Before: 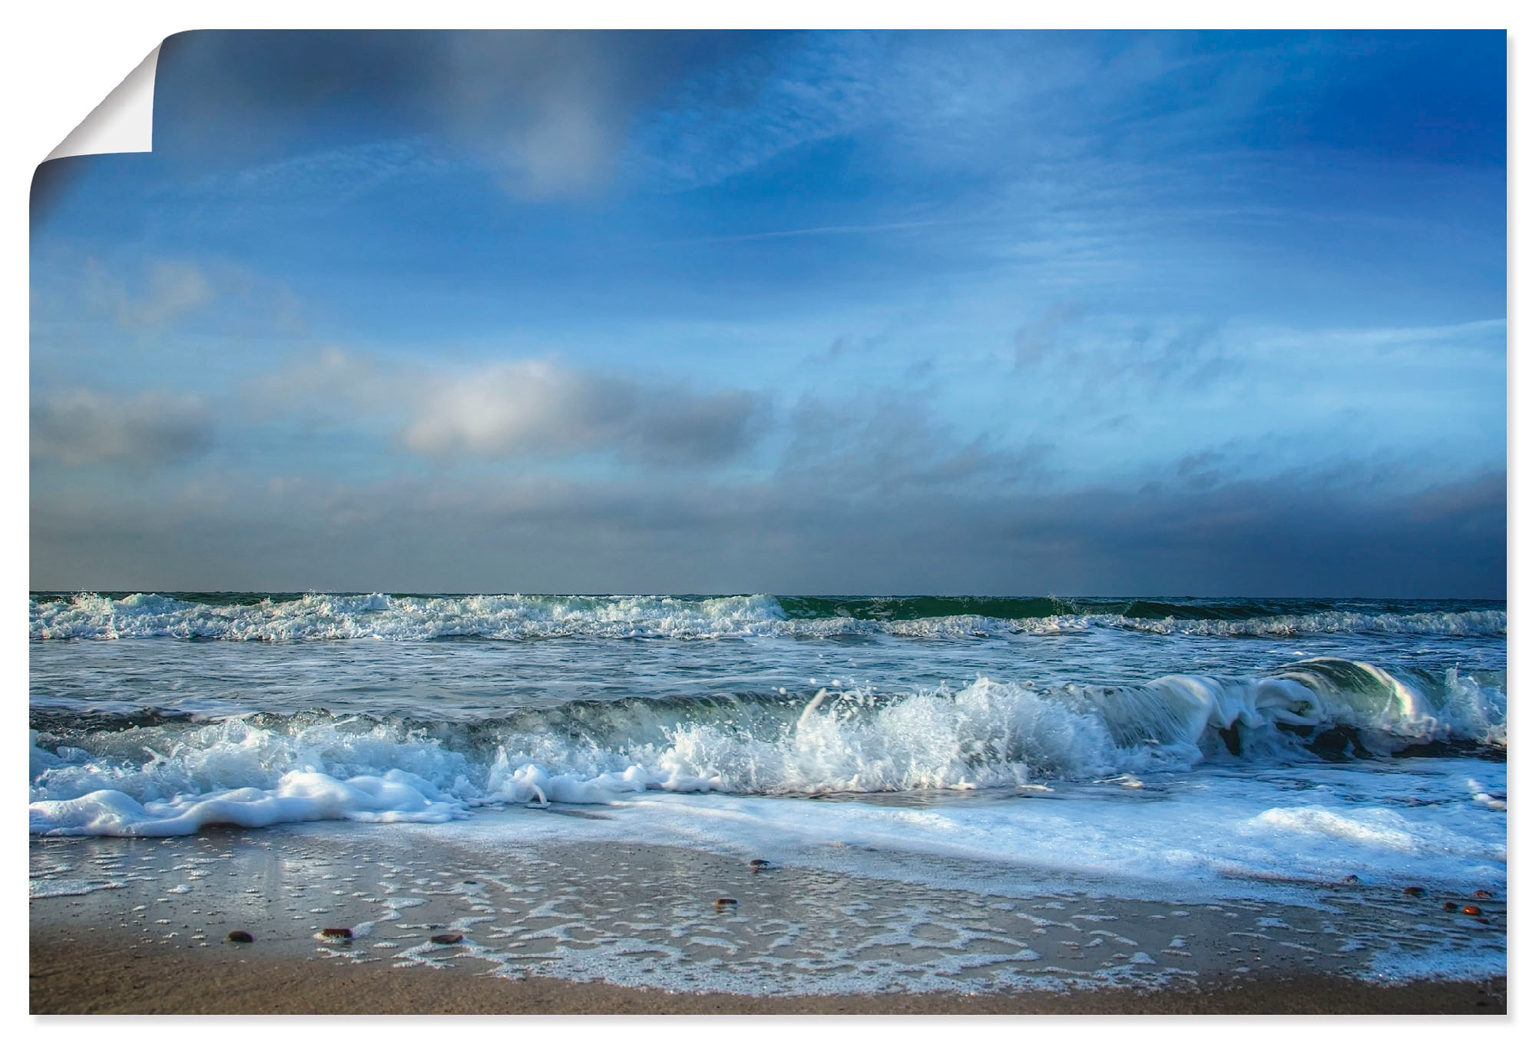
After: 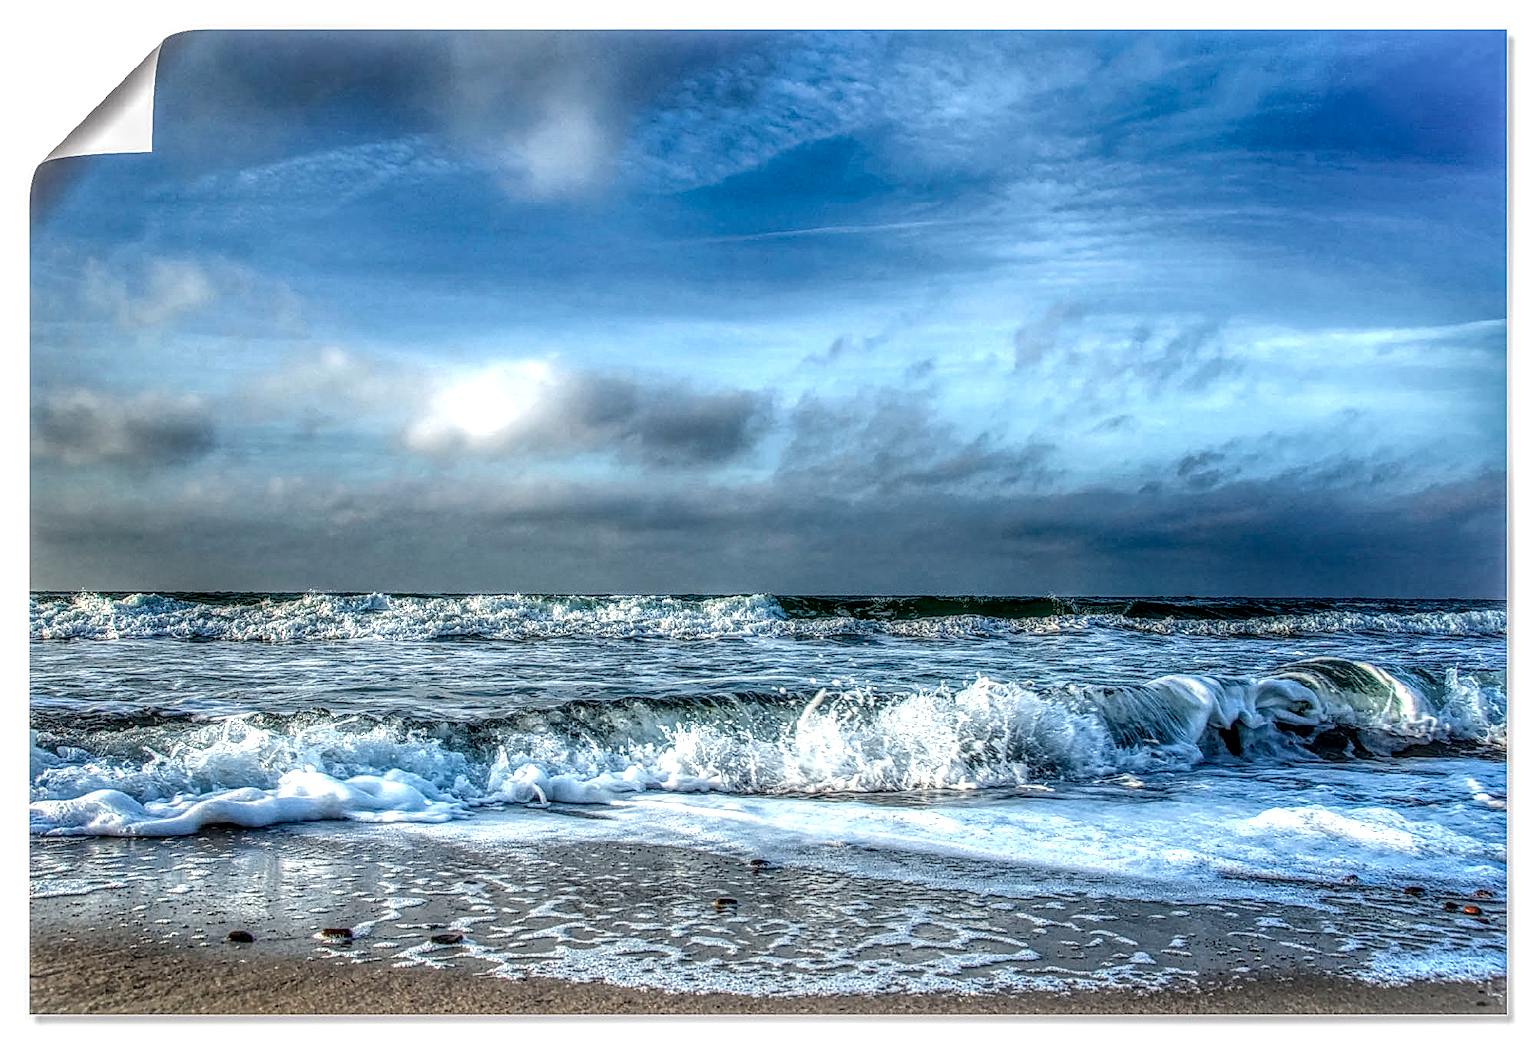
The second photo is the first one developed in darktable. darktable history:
sharpen: on, module defaults
local contrast: highlights 0%, shadows 0%, detail 300%, midtone range 0.3
